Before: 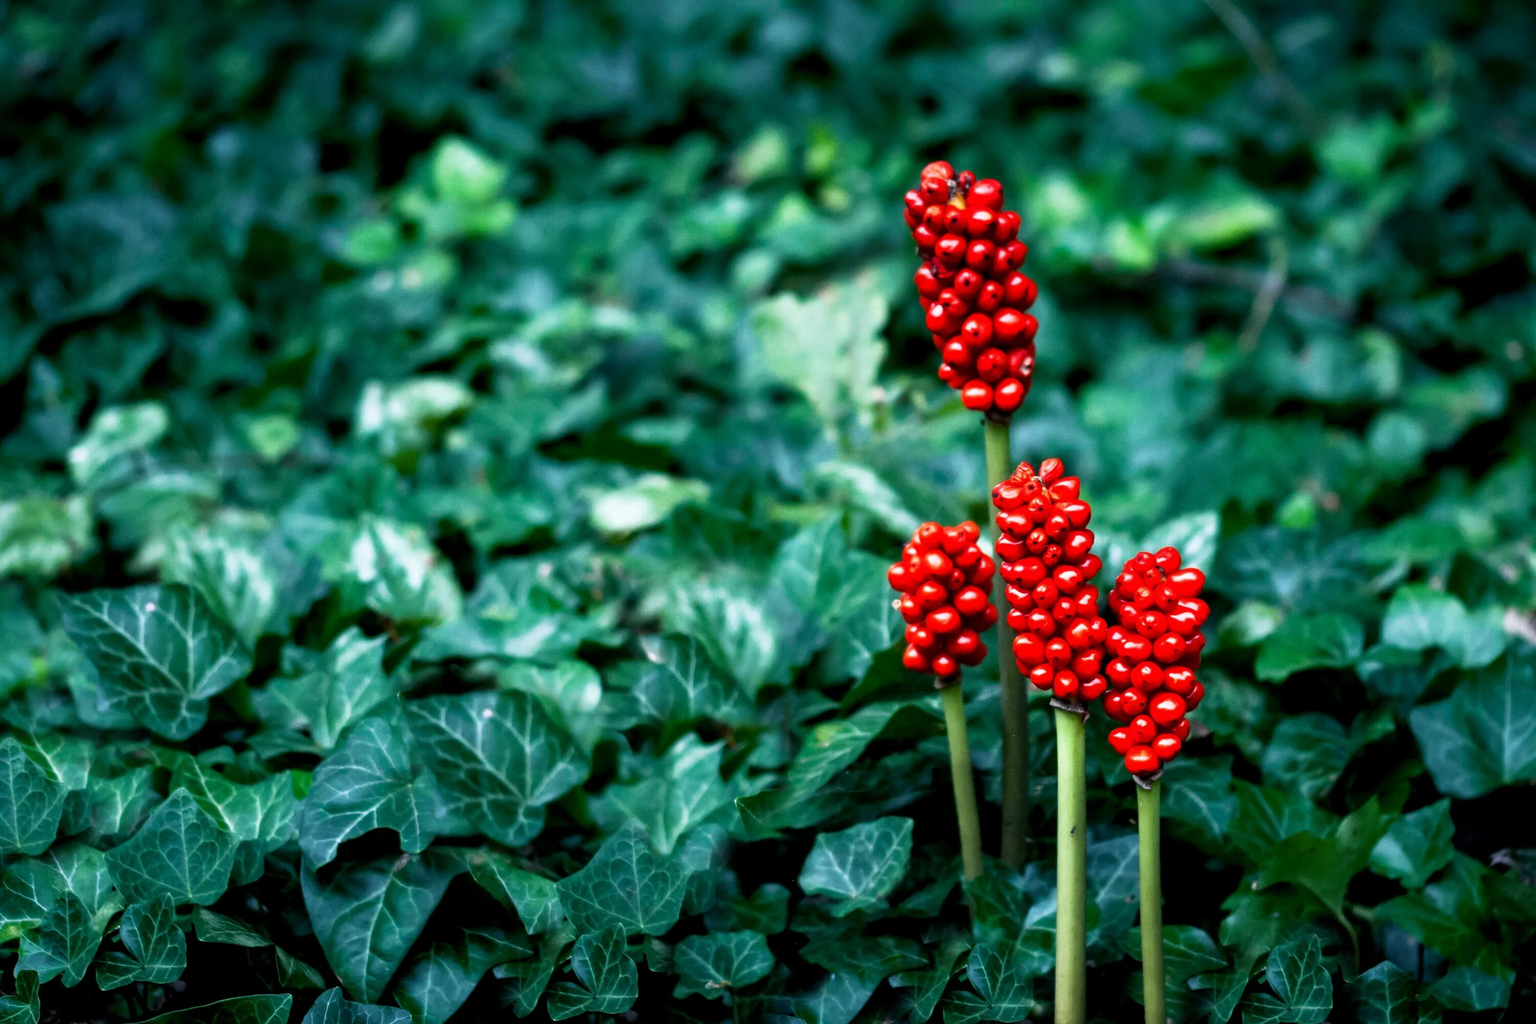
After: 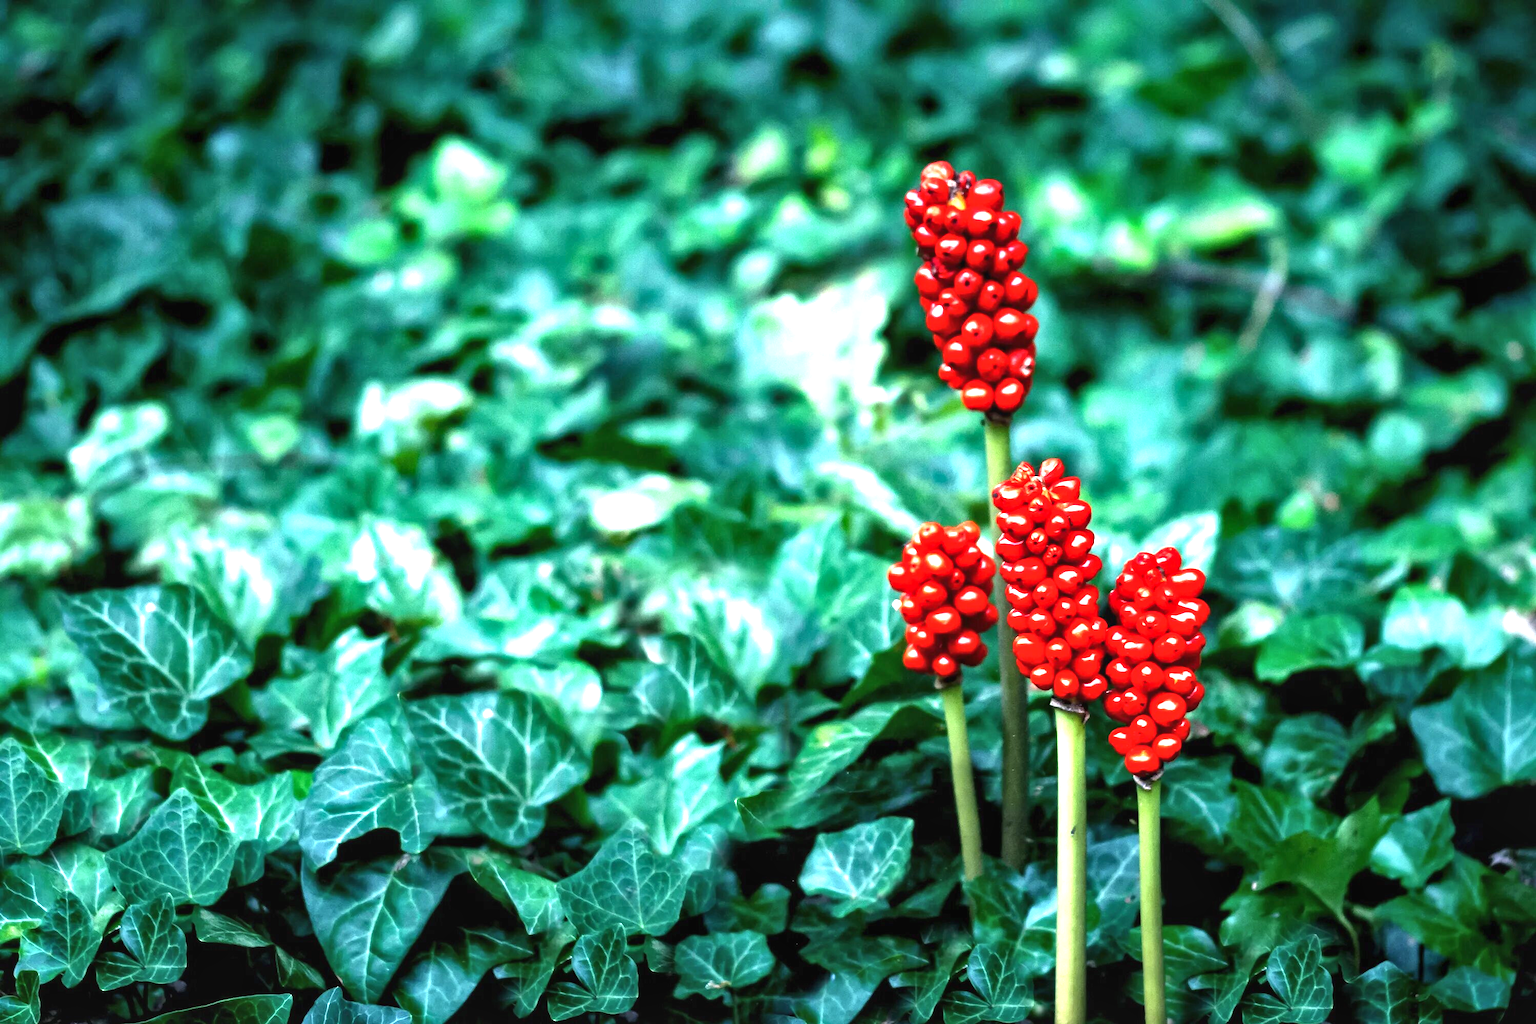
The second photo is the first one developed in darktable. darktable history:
local contrast: mode bilateral grid, contrast 20, coarseness 50, detail 130%, midtone range 0.2
exposure: black level correction -0.002, exposure 1.35 EV, compensate highlight preservation false
